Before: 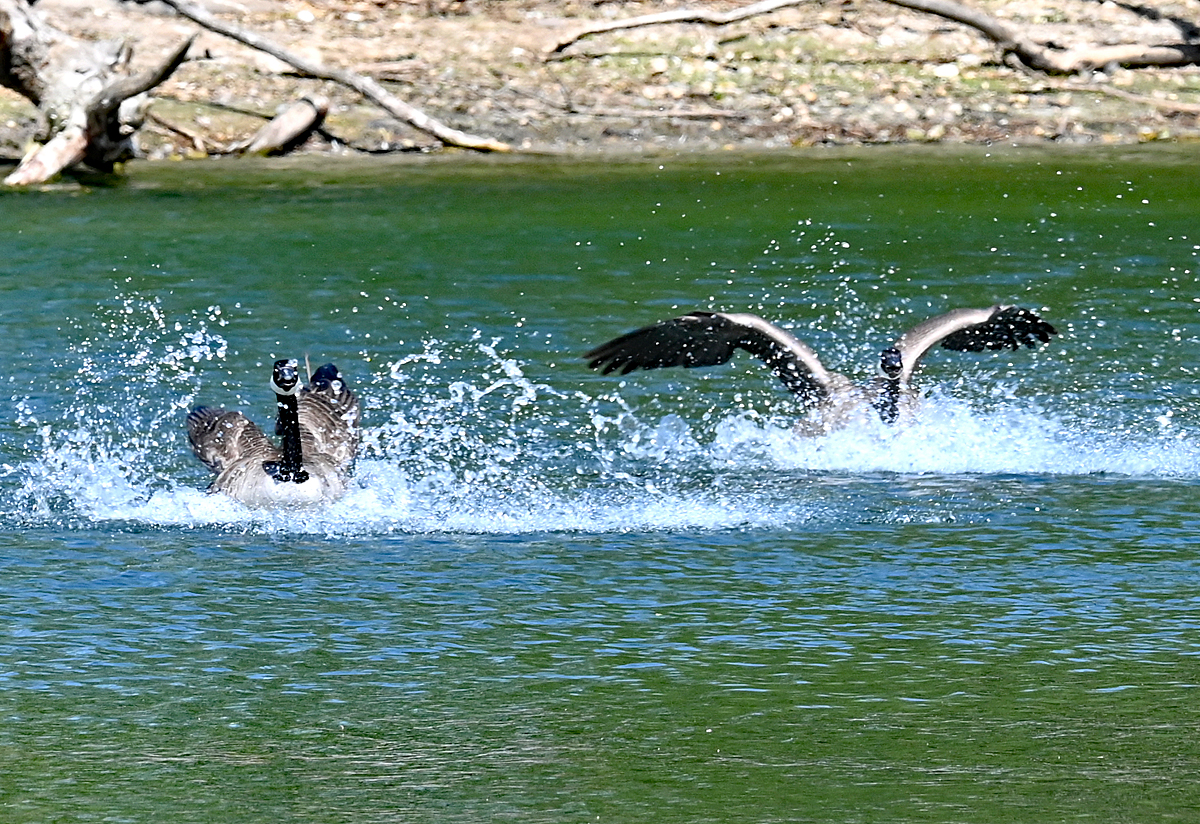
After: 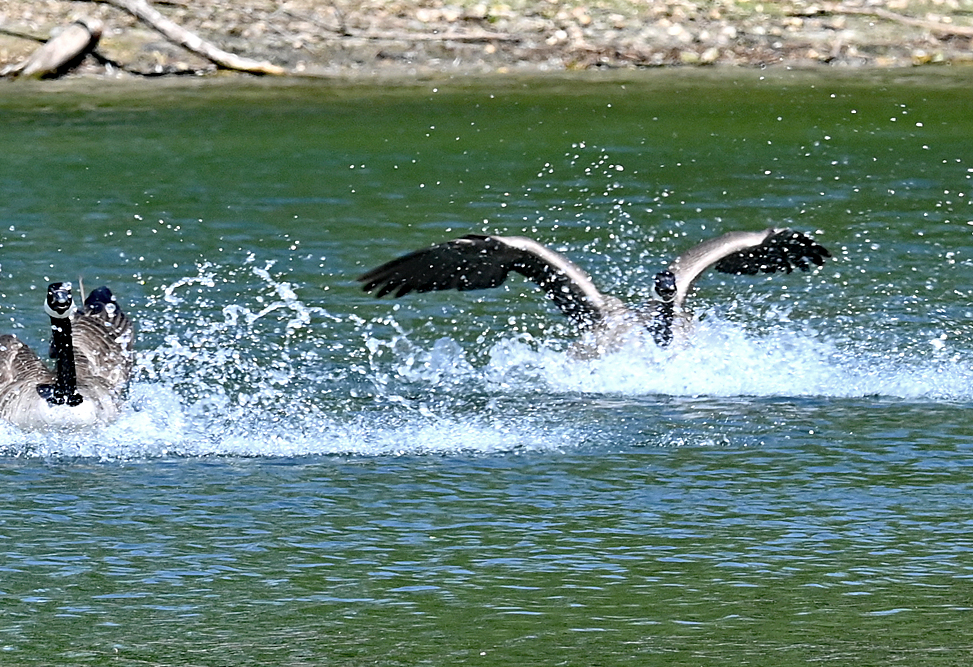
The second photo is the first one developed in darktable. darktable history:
contrast brightness saturation: saturation -0.166
crop: left 18.847%, top 9.35%, right 0%, bottom 9.645%
